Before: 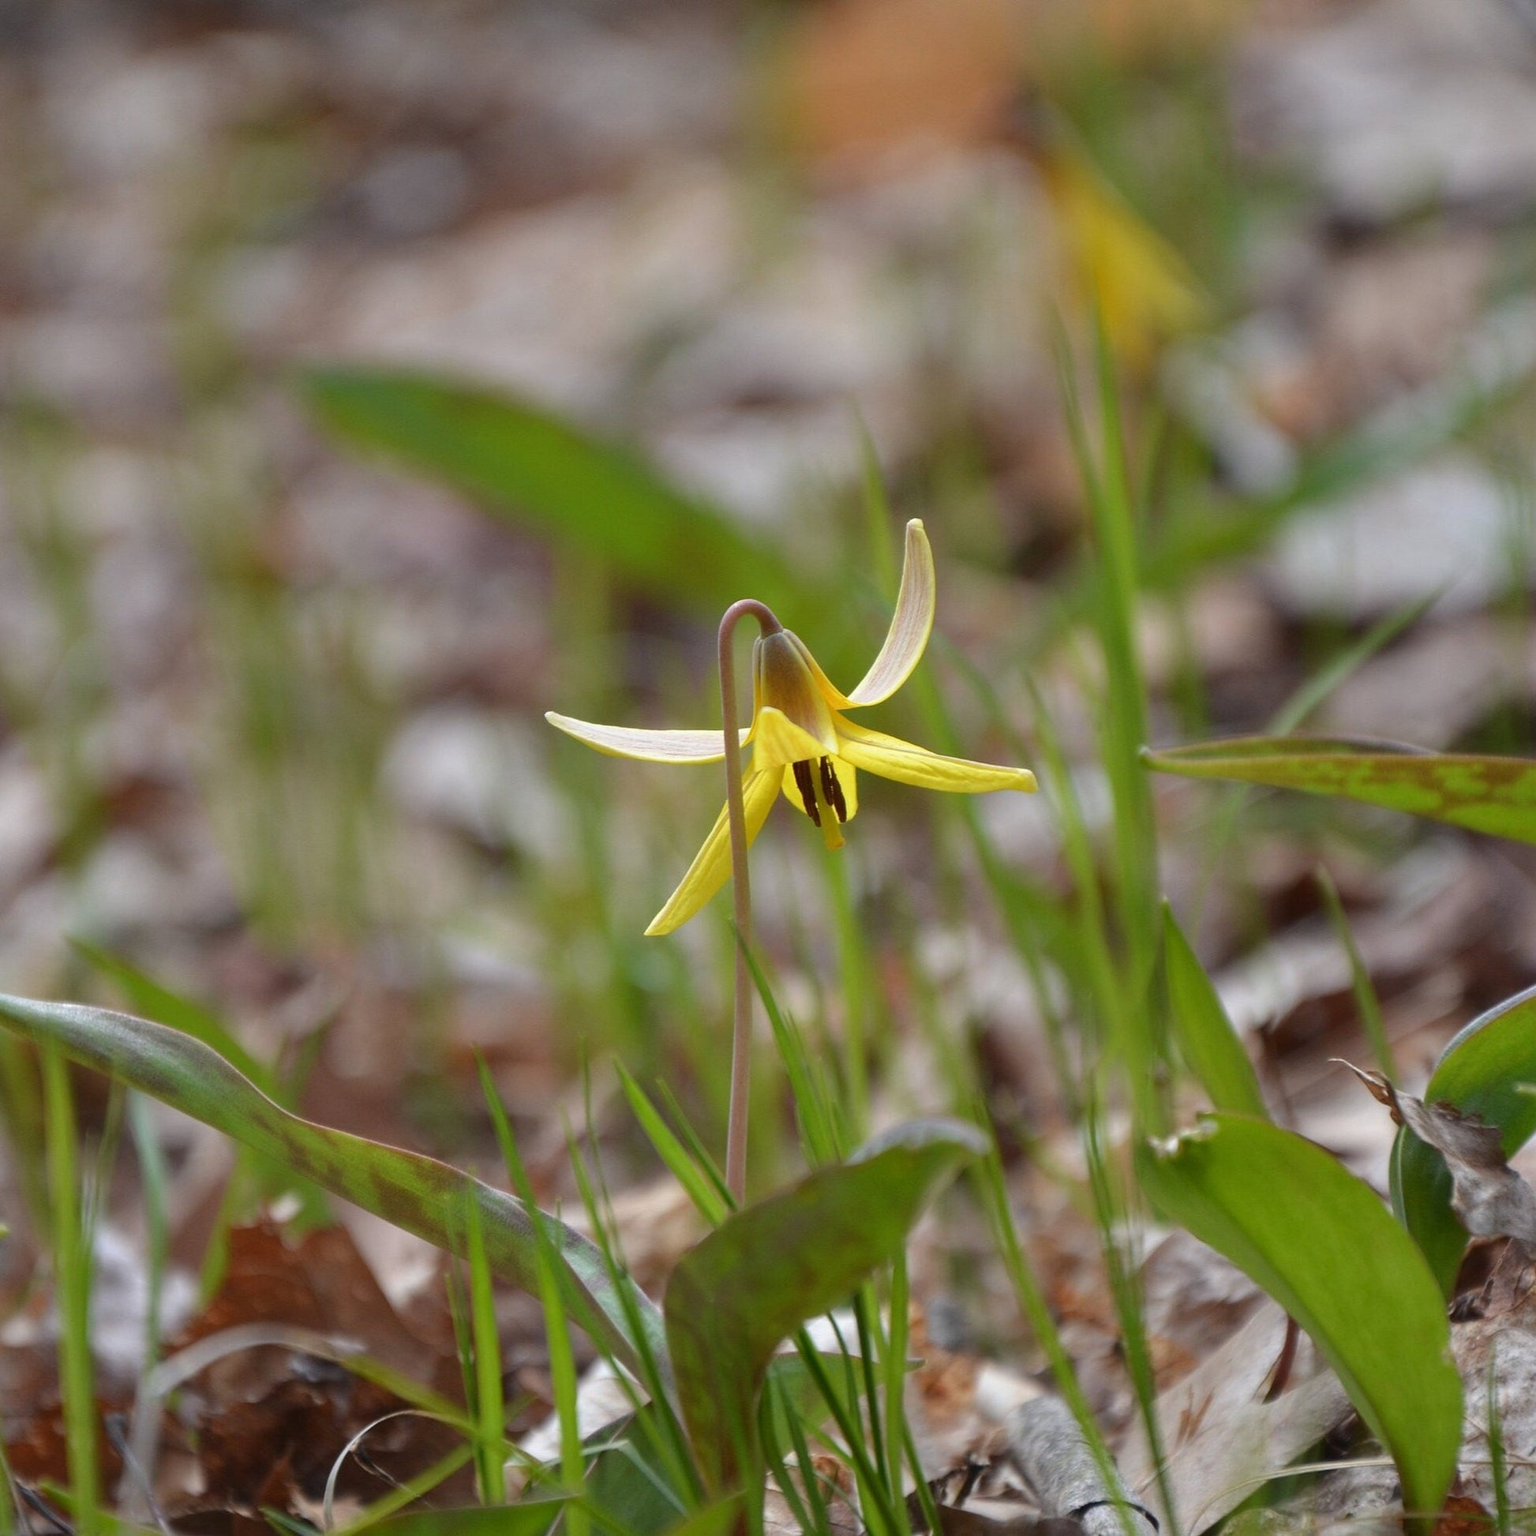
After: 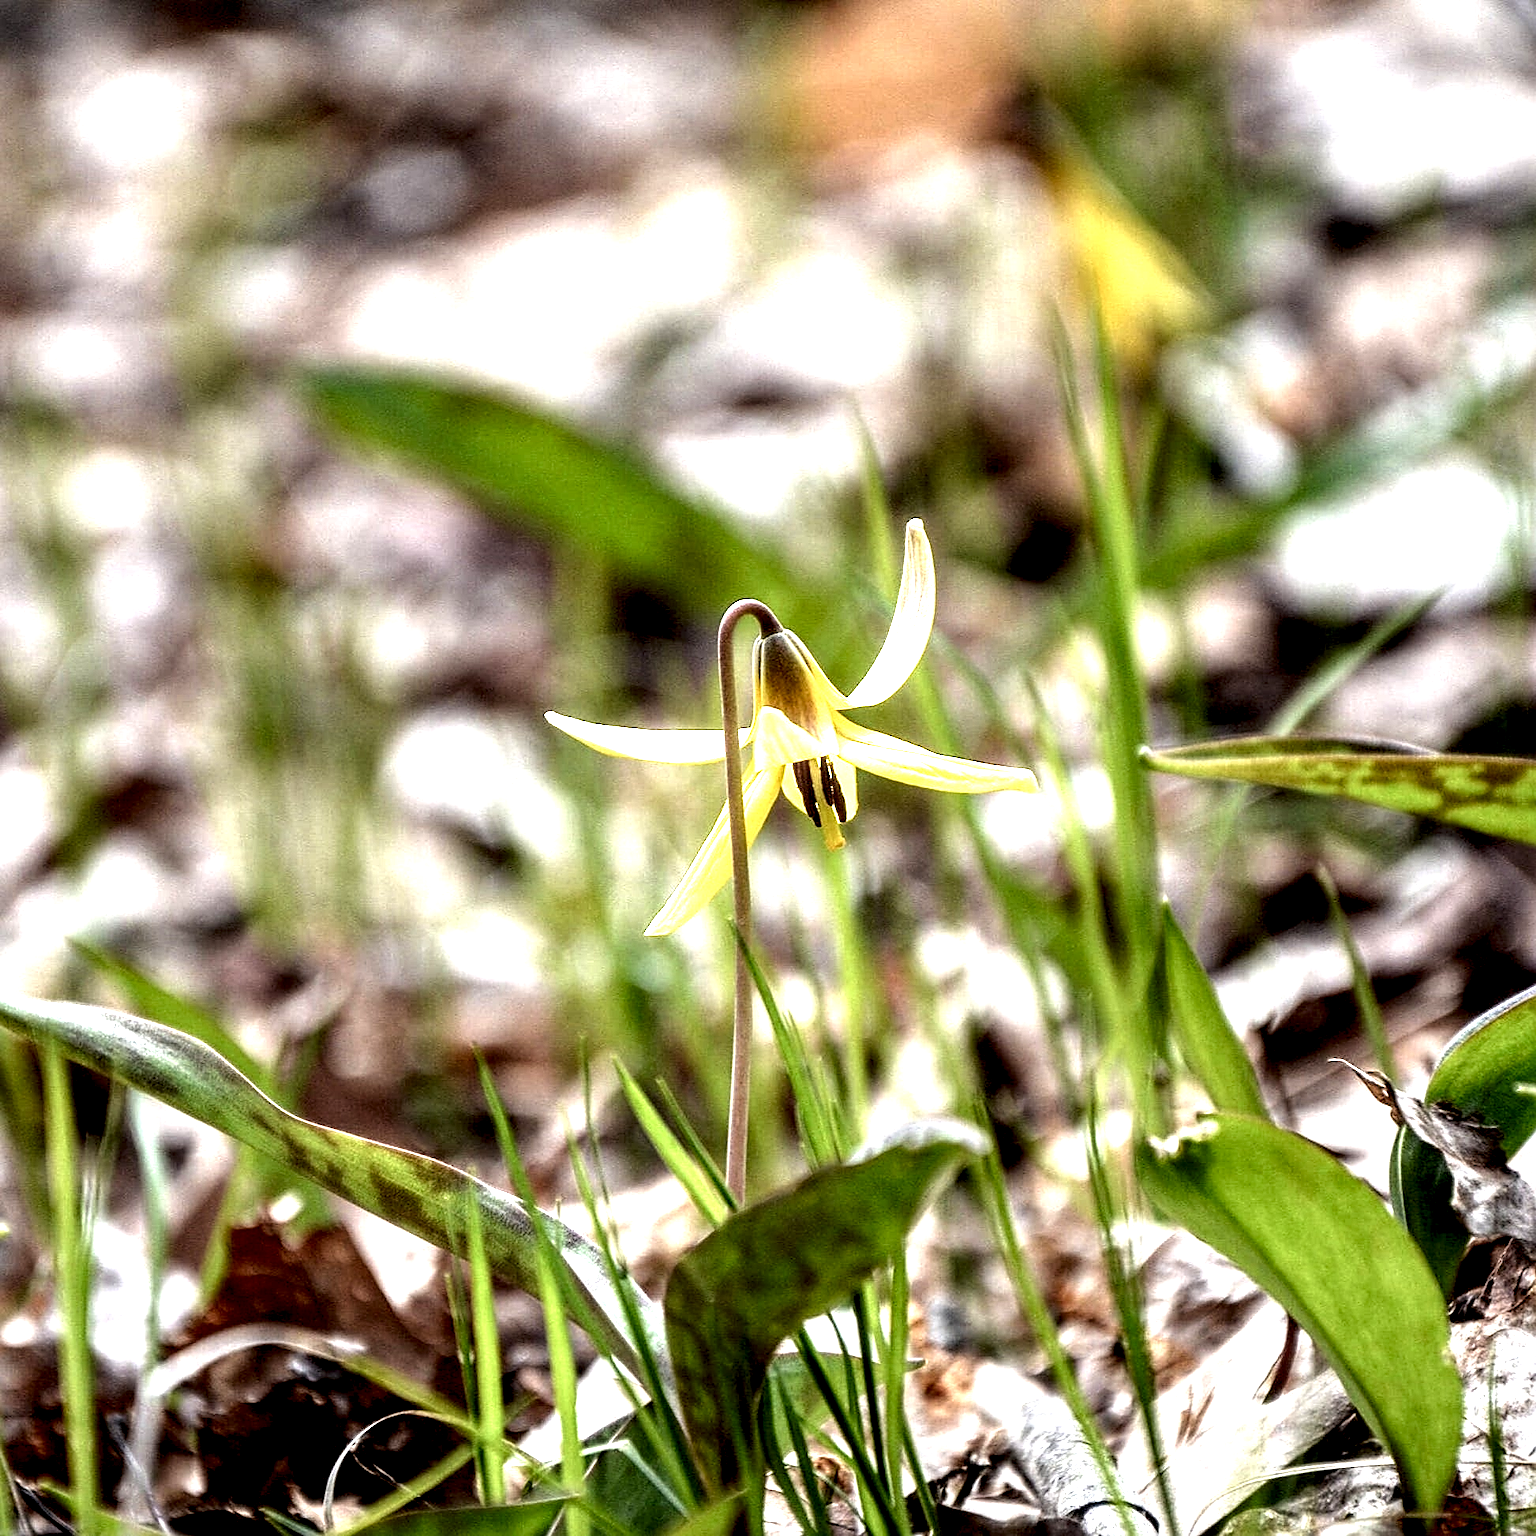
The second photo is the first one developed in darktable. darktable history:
sharpen: on, module defaults
local contrast: highlights 115%, shadows 42%, detail 293%
exposure: black level correction 0, exposure 0.9 EV, compensate highlight preservation false
